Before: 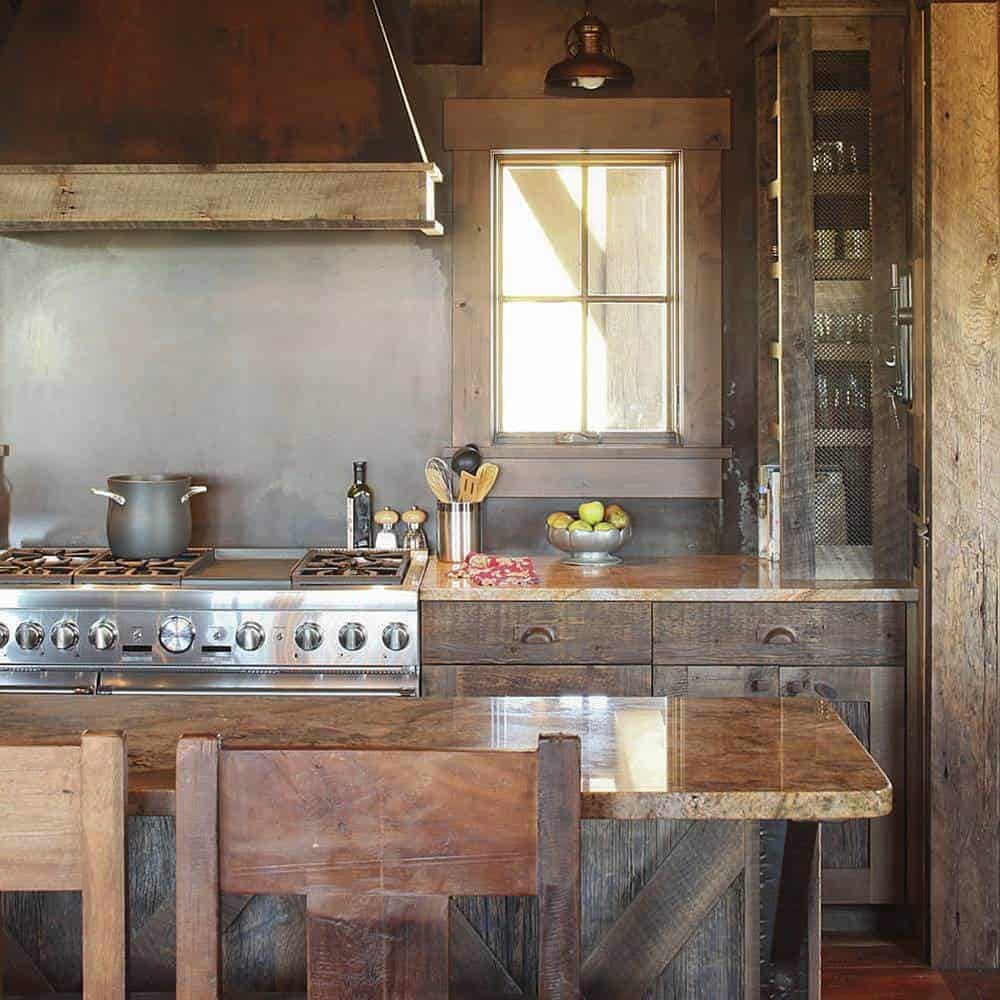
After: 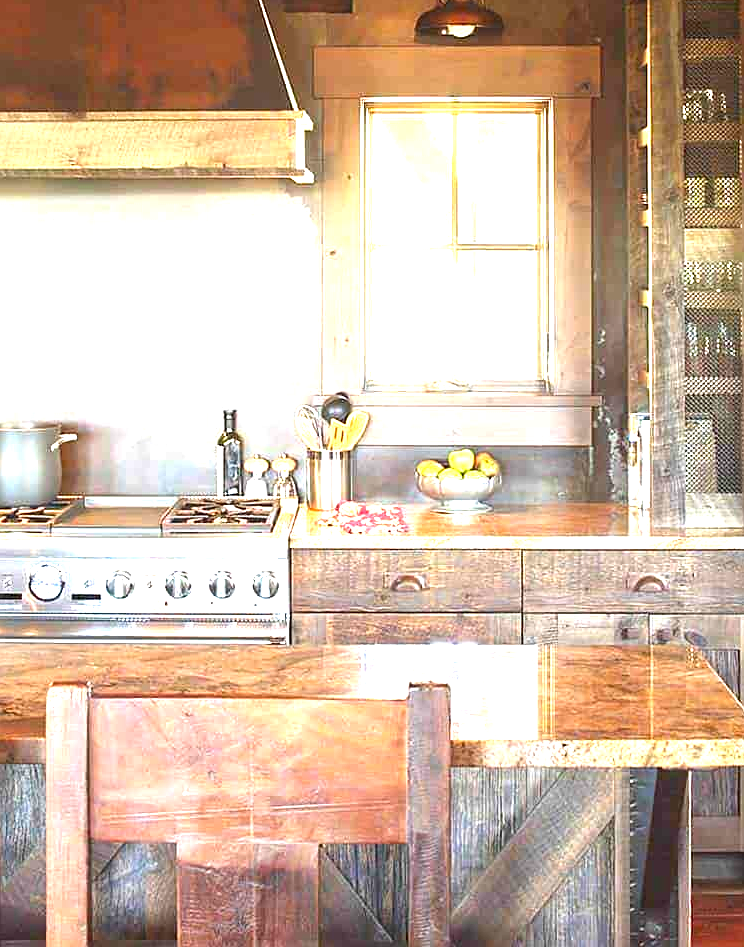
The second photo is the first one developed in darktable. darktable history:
sharpen: amount 0.211
exposure: black level correction 0.001, exposure 1.82 EV, compensate highlight preservation false
crop and rotate: left 13.04%, top 5.283%, right 12.537%
contrast brightness saturation: contrast 0.035, saturation 0.161
